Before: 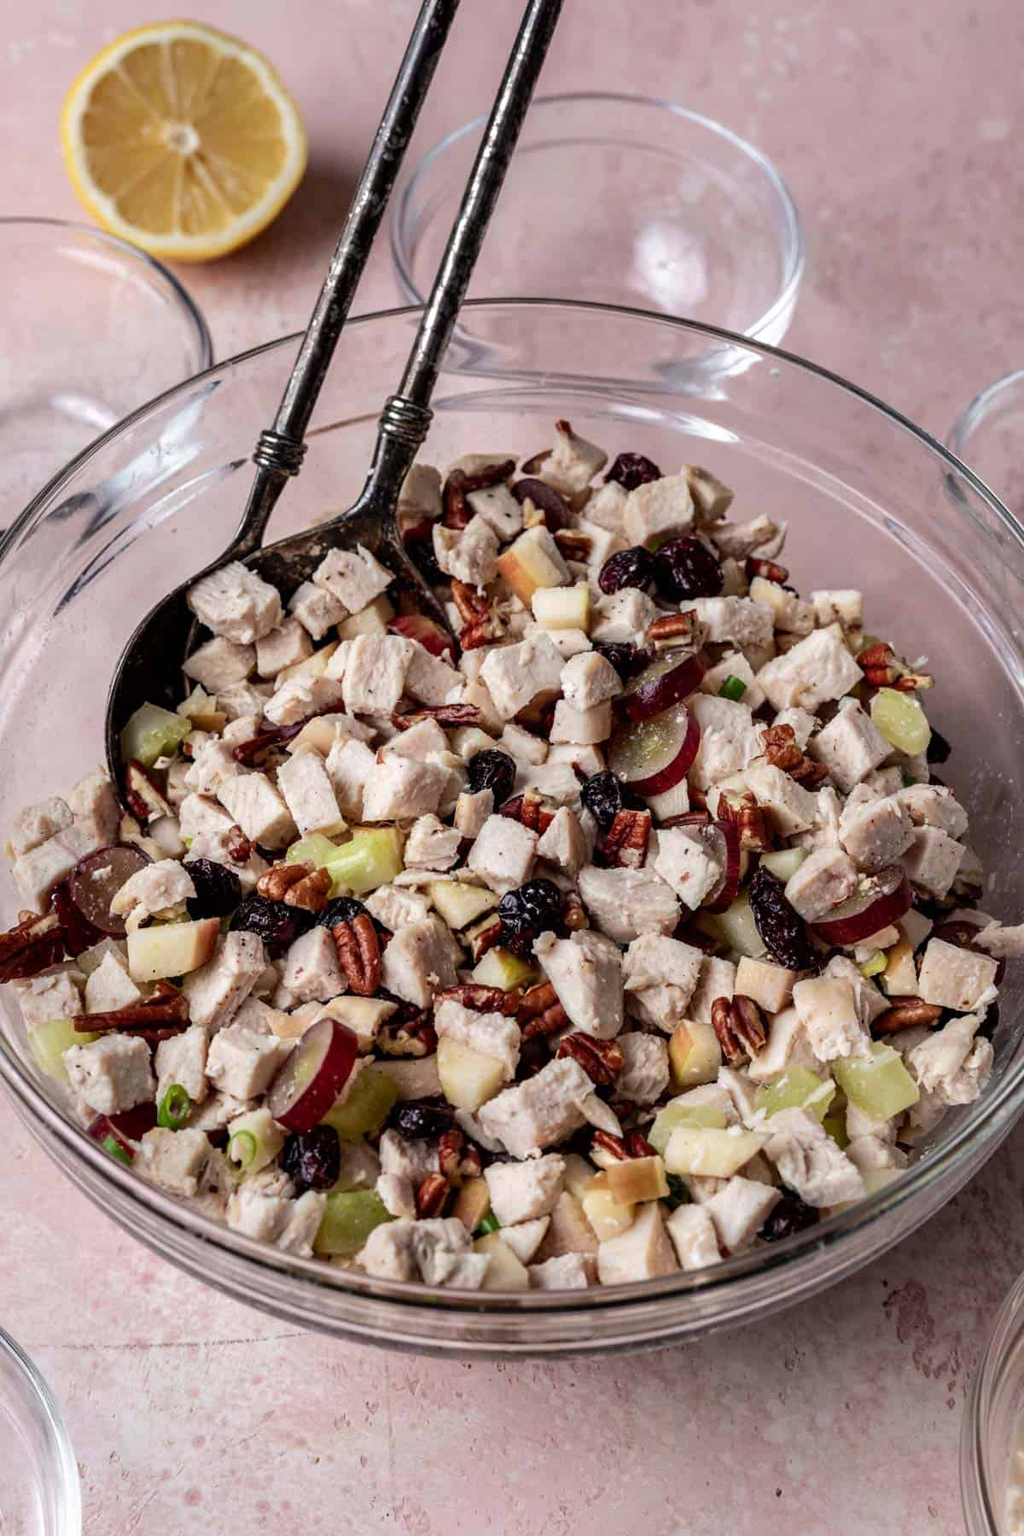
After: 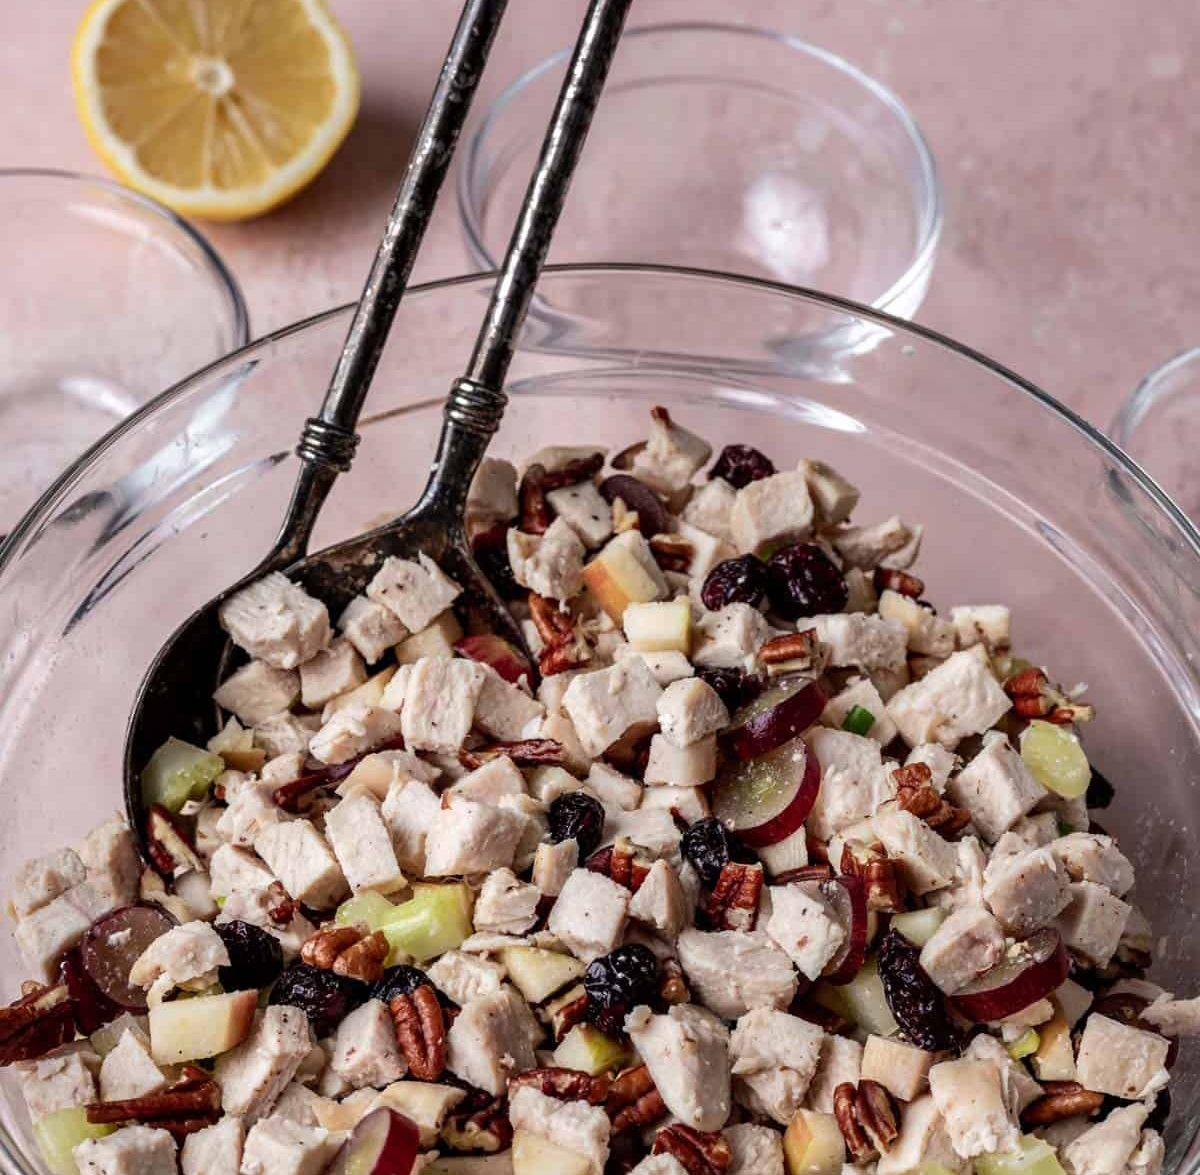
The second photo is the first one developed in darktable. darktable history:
crop and rotate: top 4.787%, bottom 29.906%
